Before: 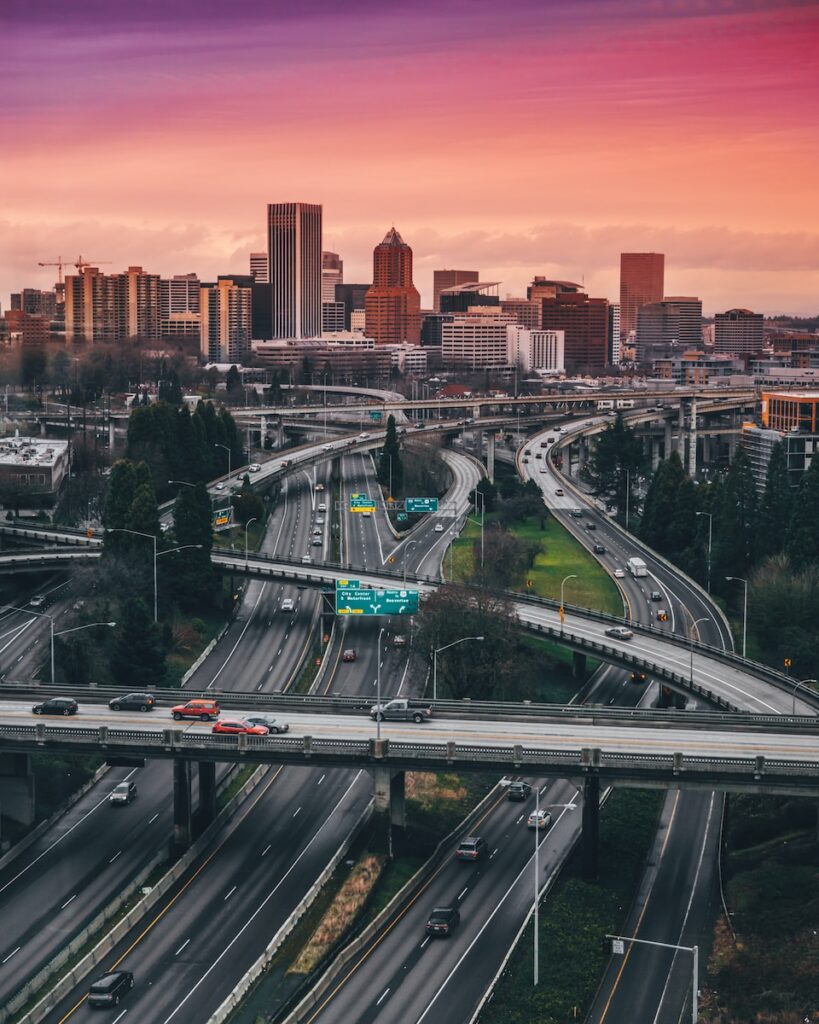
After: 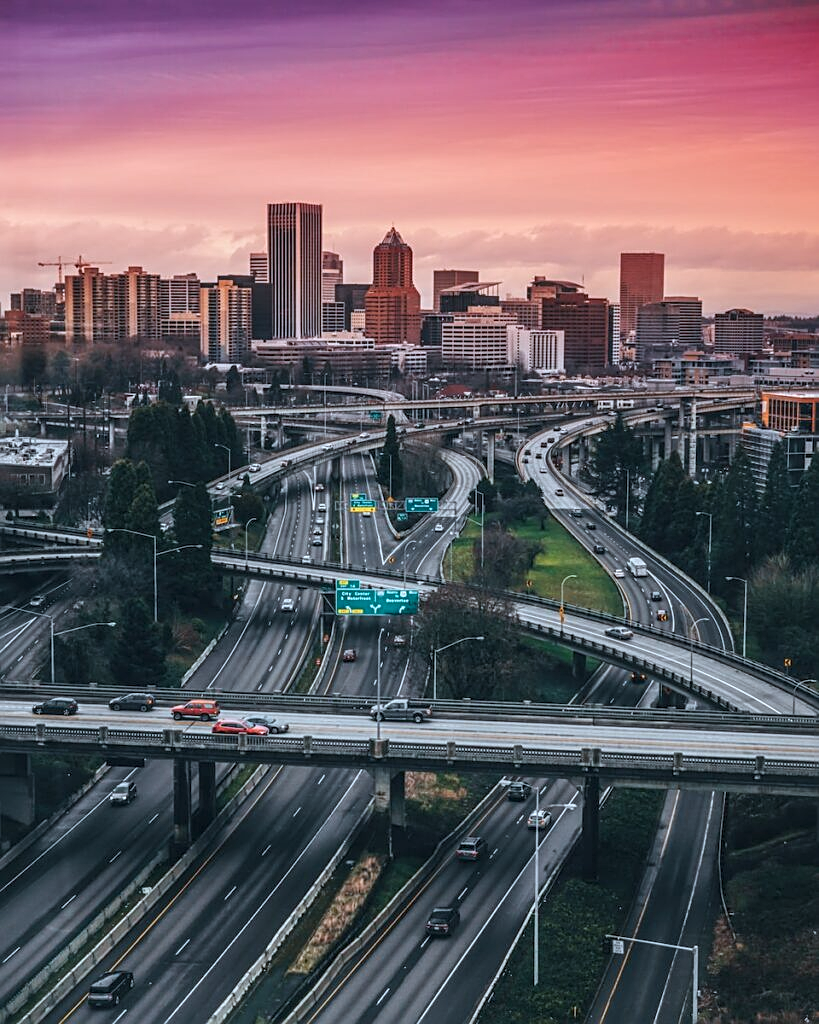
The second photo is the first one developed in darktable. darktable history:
color correction: highlights a* -4.01, highlights b* -10.81
sharpen: on, module defaults
local contrast: on, module defaults
